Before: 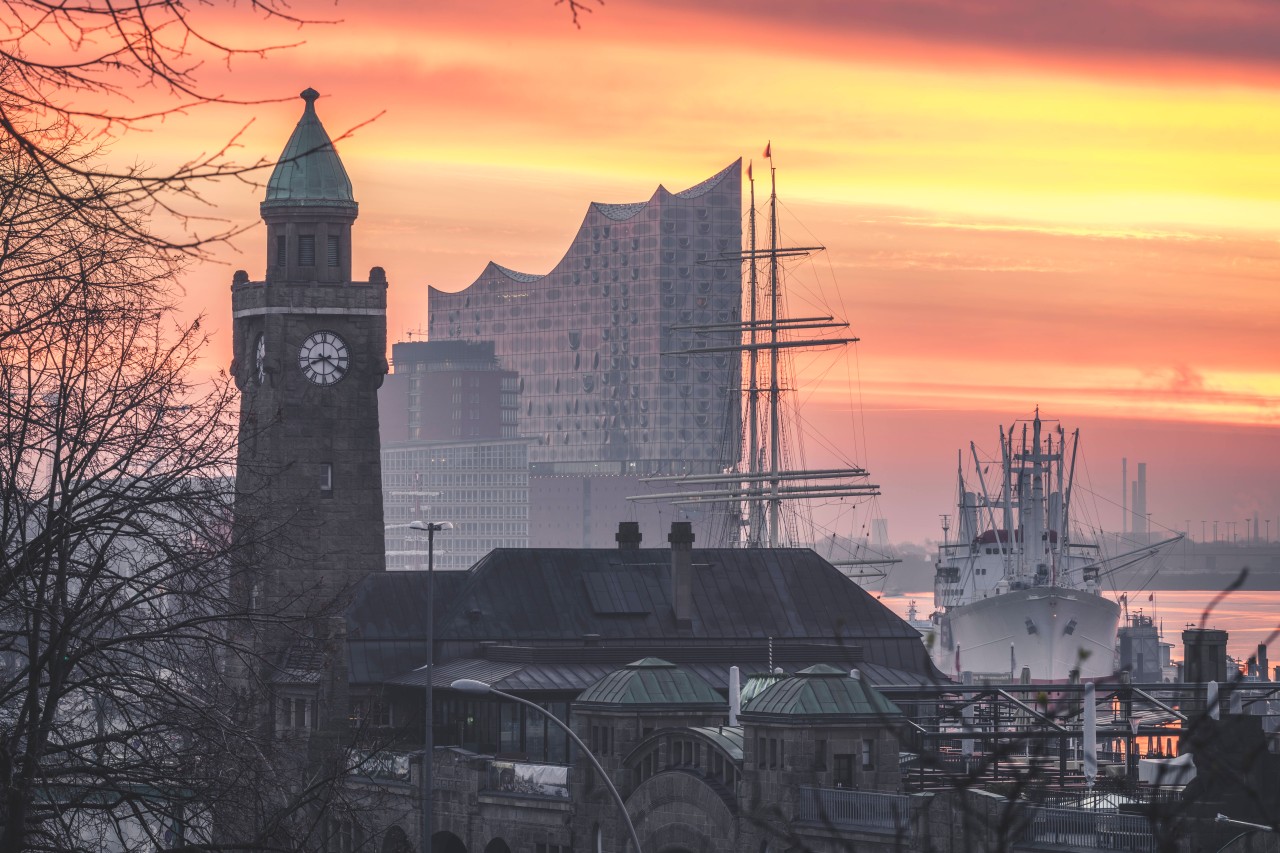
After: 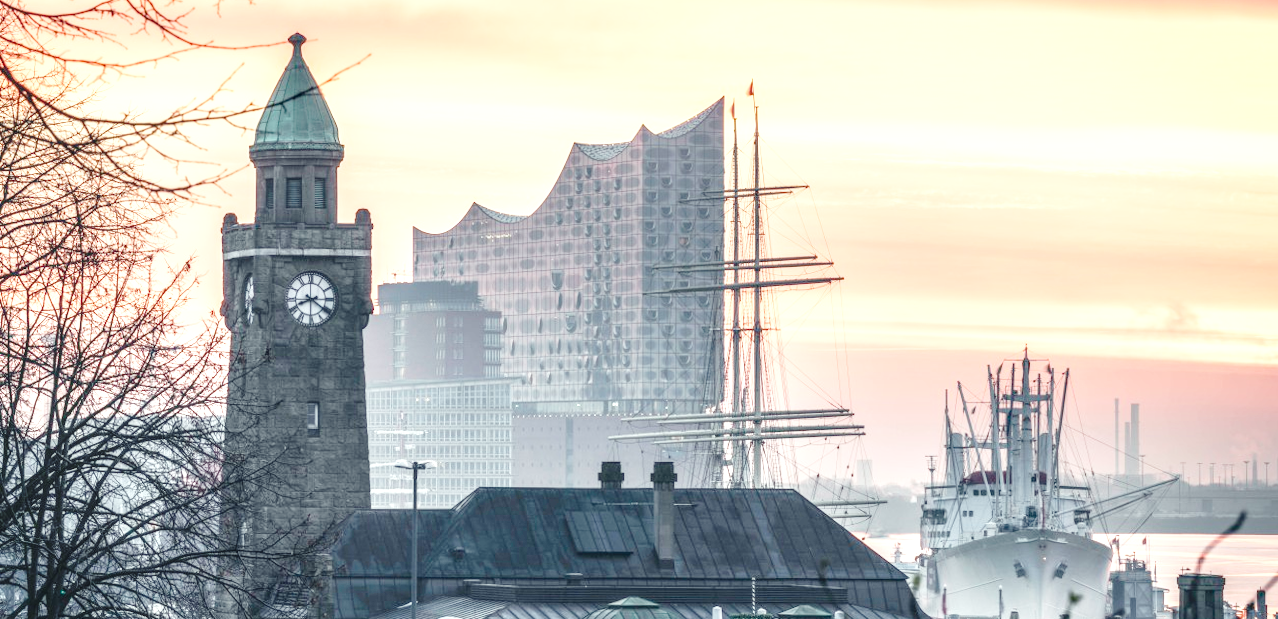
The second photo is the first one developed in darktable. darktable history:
crop and rotate: top 8.293%, bottom 20.996%
rotate and perspective: lens shift (horizontal) -0.055, automatic cropping off
white balance: red 1.08, blue 0.791
tone curve: curves: ch0 [(0, 0) (0.003, 0.068) (0.011, 0.079) (0.025, 0.092) (0.044, 0.107) (0.069, 0.121) (0.1, 0.134) (0.136, 0.16) (0.177, 0.198) (0.224, 0.242) (0.277, 0.312) (0.335, 0.384) (0.399, 0.461) (0.468, 0.539) (0.543, 0.622) (0.623, 0.691) (0.709, 0.763) (0.801, 0.833) (0.898, 0.909) (1, 1)], preserve colors none
base curve: curves: ch0 [(0, 0) (0.012, 0.01) (0.073, 0.168) (0.31, 0.711) (0.645, 0.957) (1, 1)], preserve colors none
local contrast: detail 150%
color calibration: x 0.396, y 0.386, temperature 3669 K
